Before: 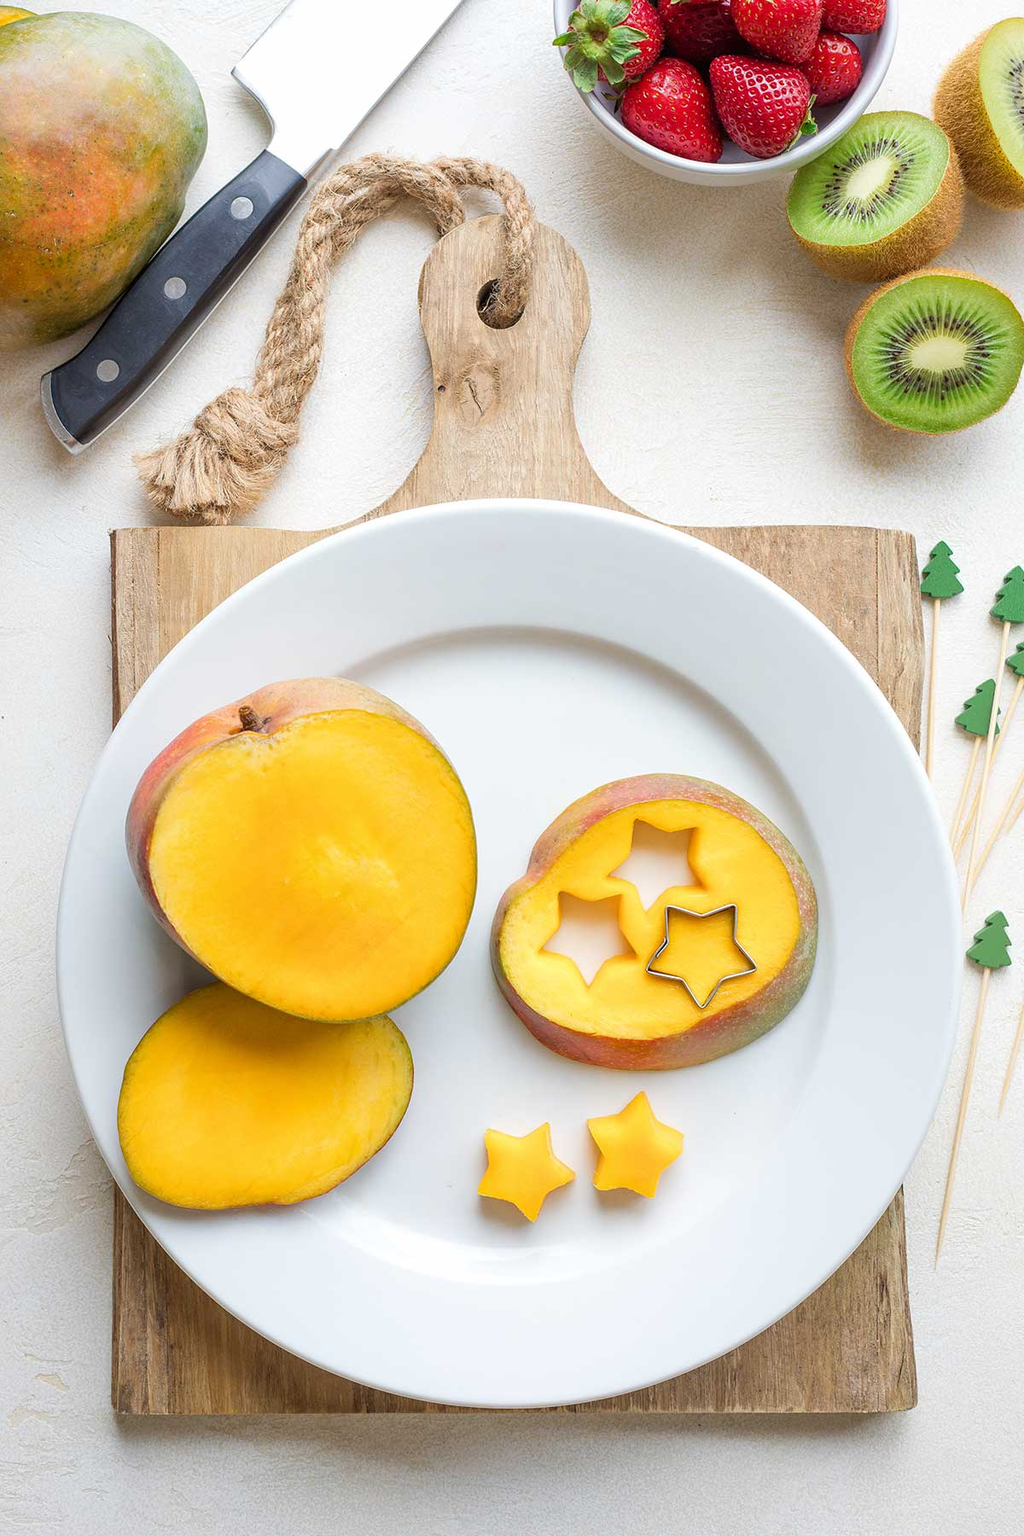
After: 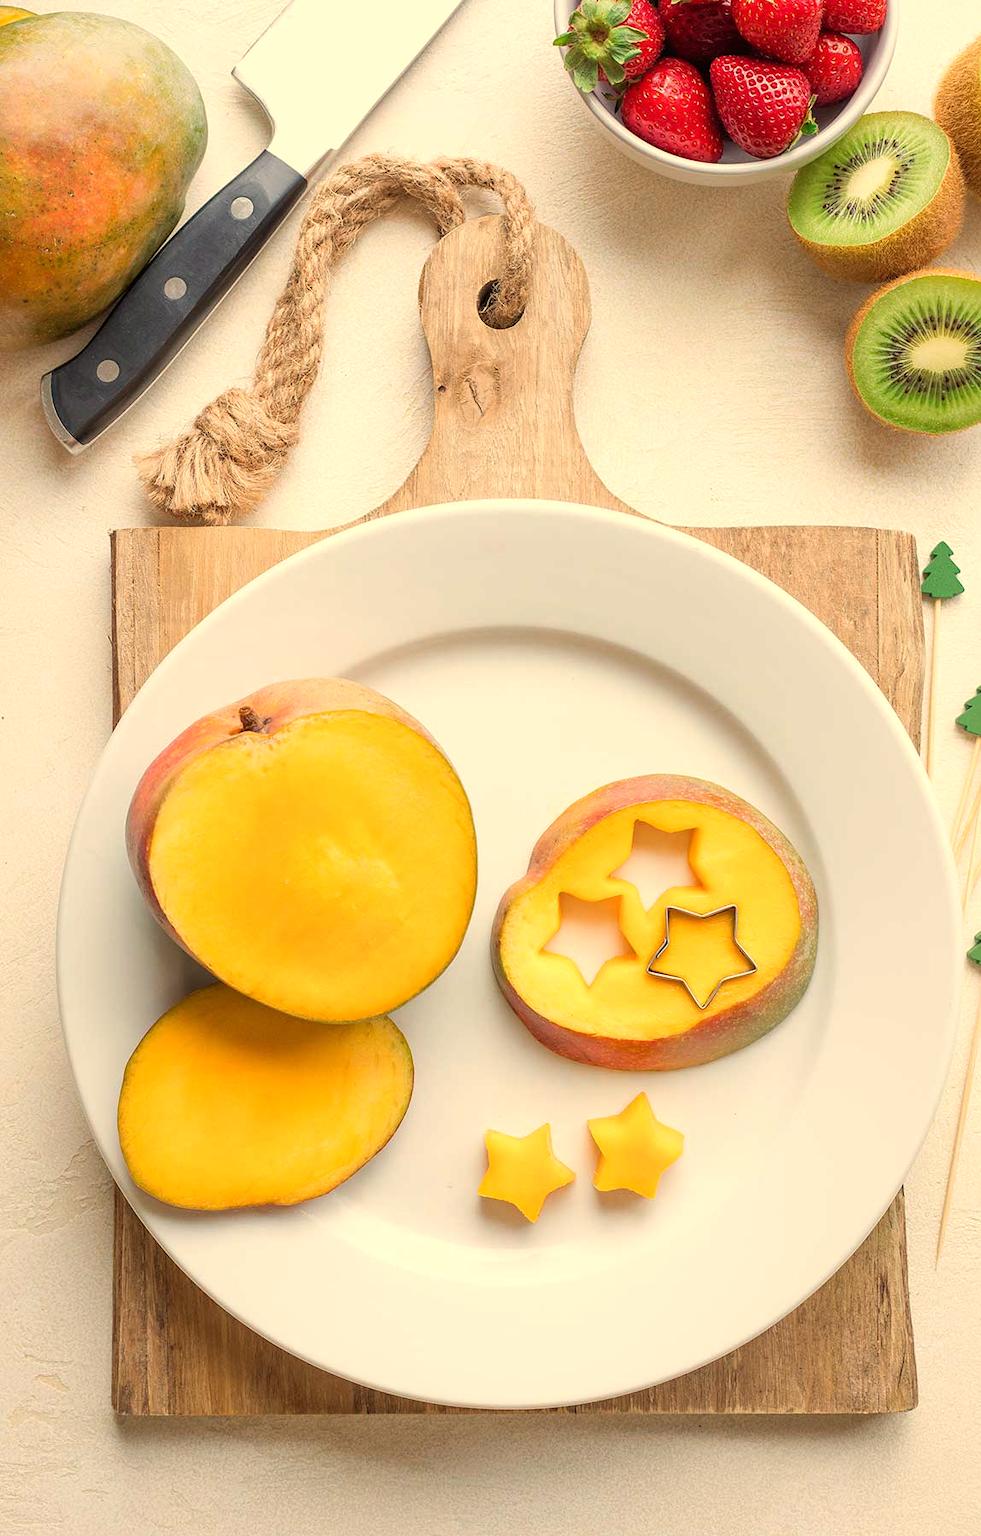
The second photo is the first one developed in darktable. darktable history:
crop: right 4.126%, bottom 0.031%
white balance: red 1.123, blue 0.83
